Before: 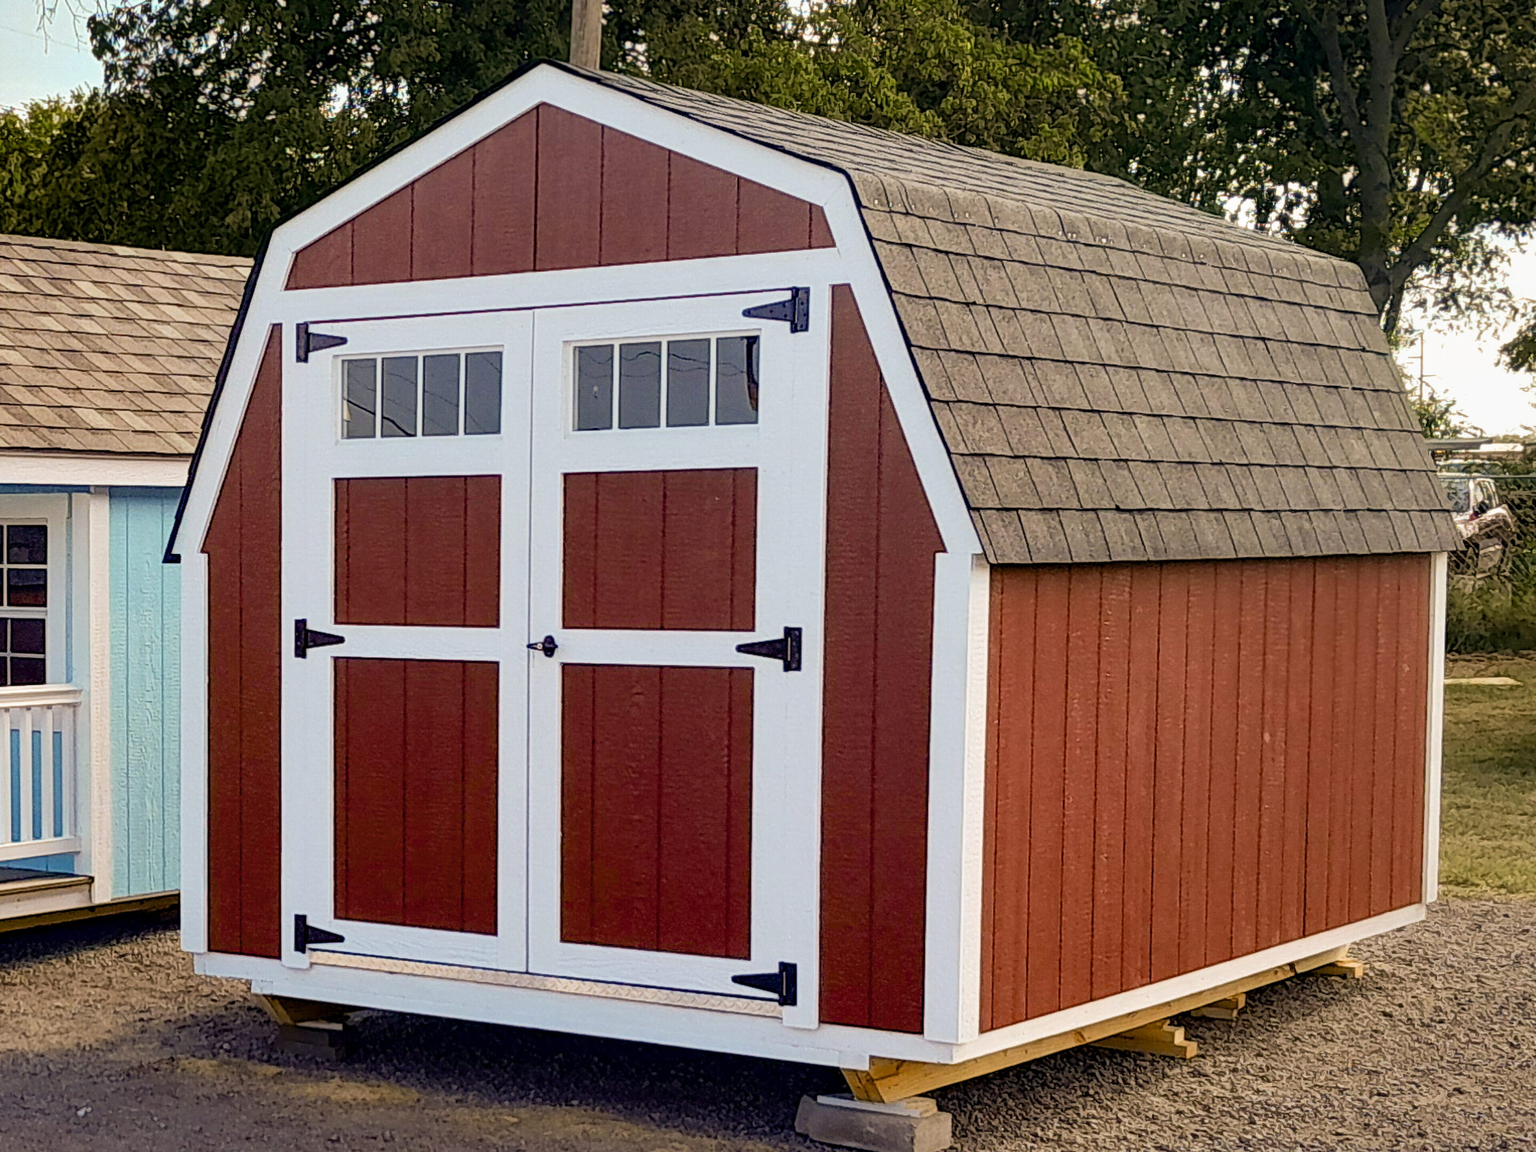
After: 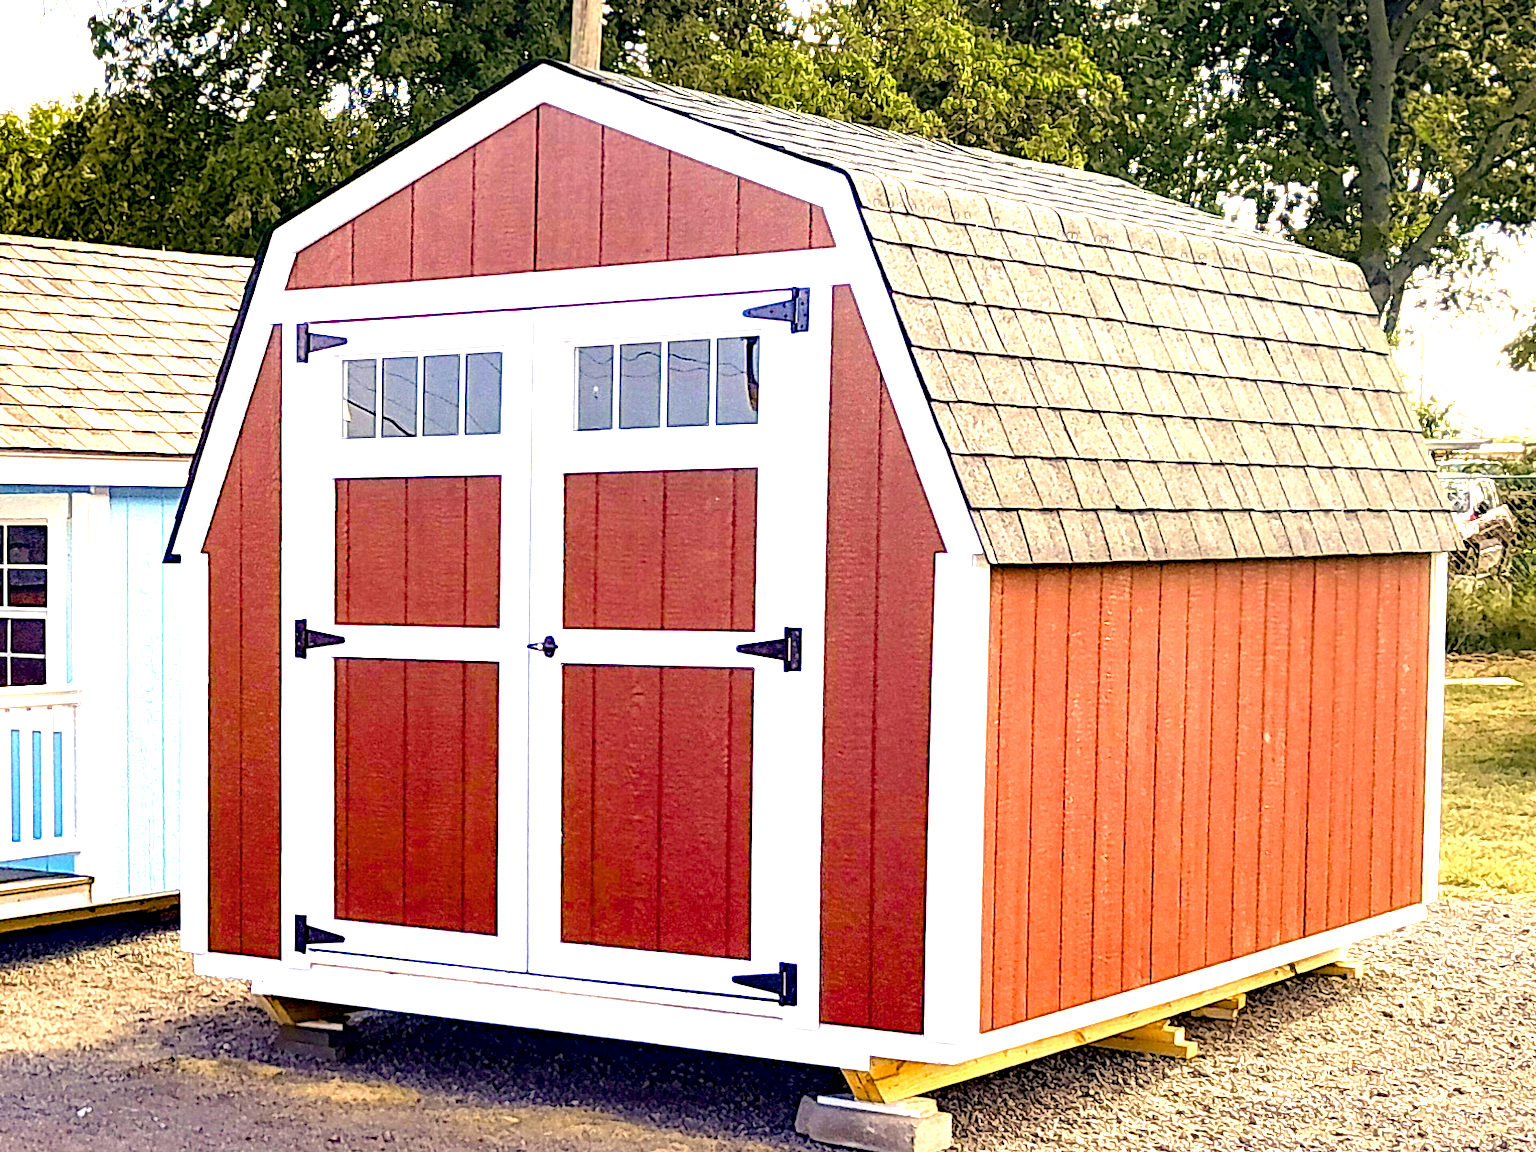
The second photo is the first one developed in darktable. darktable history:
haze removal: compatibility mode true, adaptive false
exposure: black level correction 0.001, exposure 2 EV, compensate highlight preservation false
